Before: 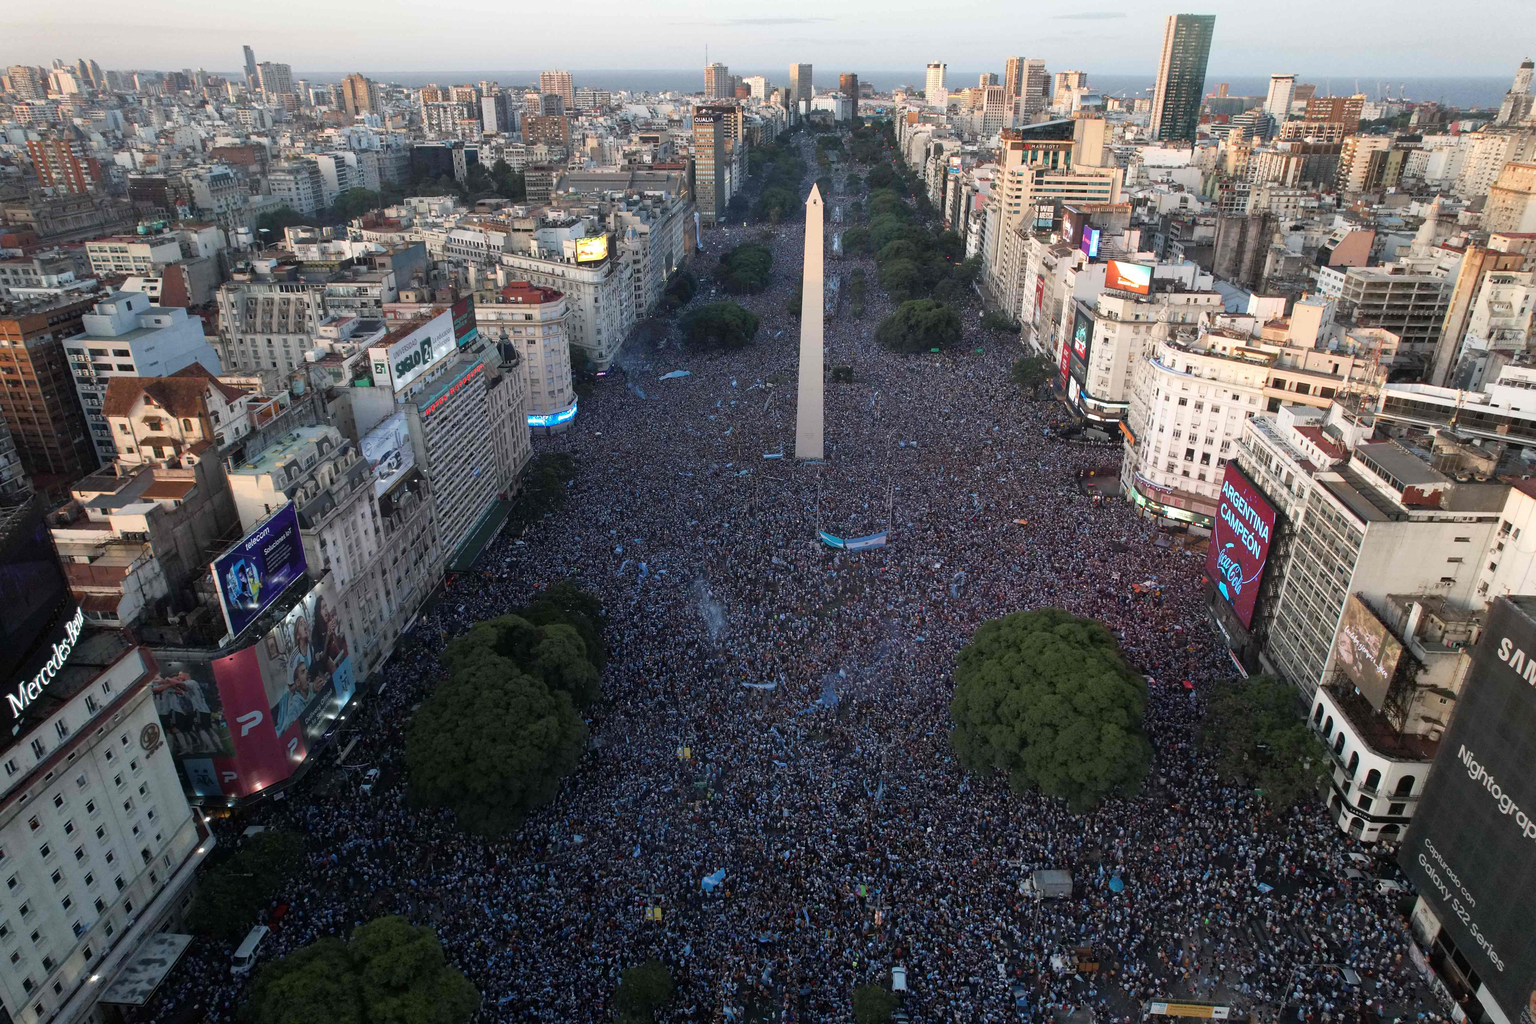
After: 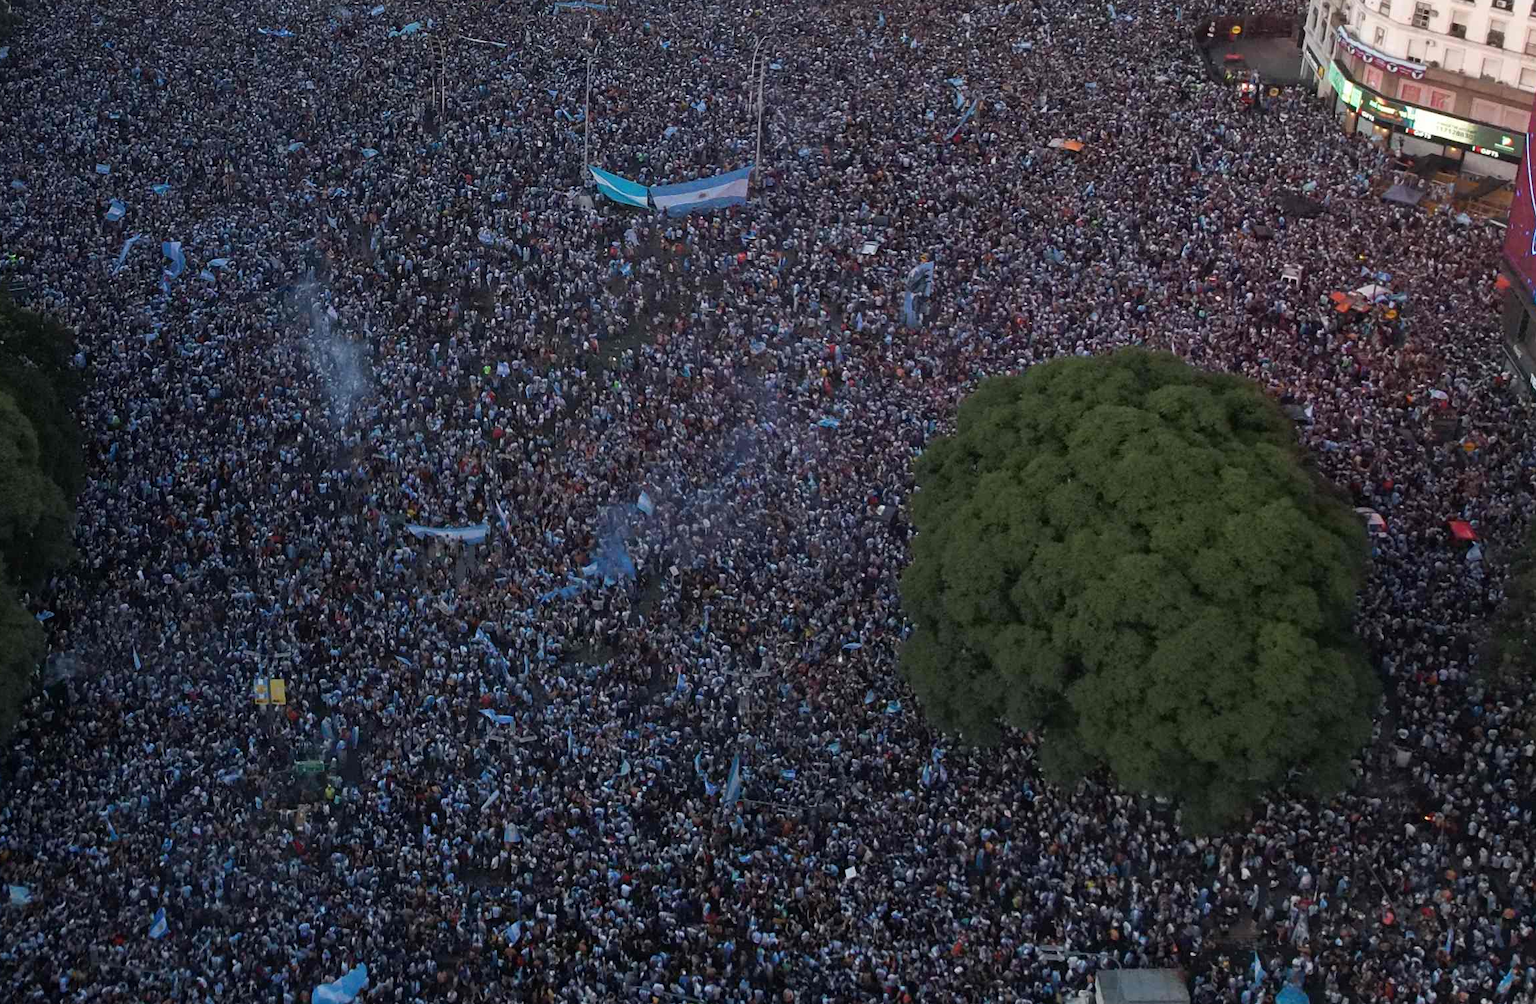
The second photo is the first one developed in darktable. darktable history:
crop: left 37.104%, top 45.005%, right 20.616%, bottom 13.503%
